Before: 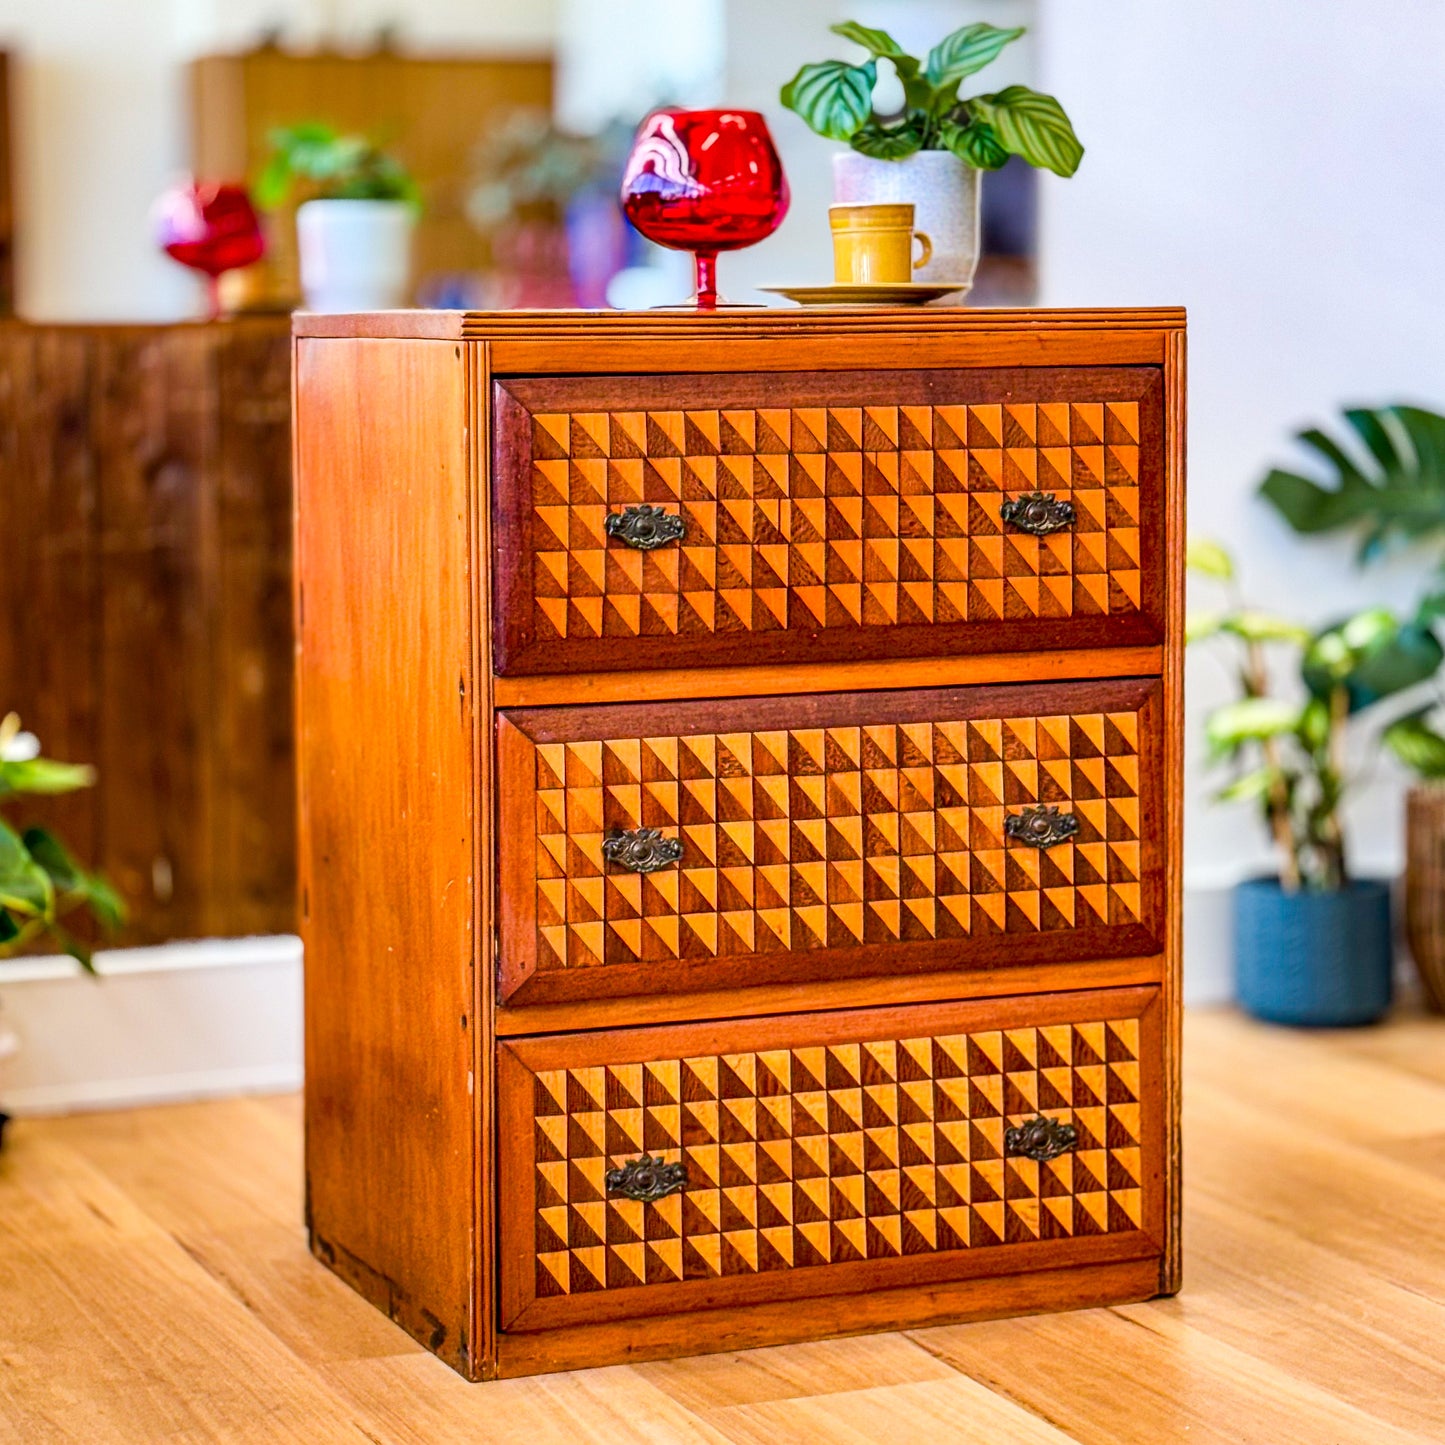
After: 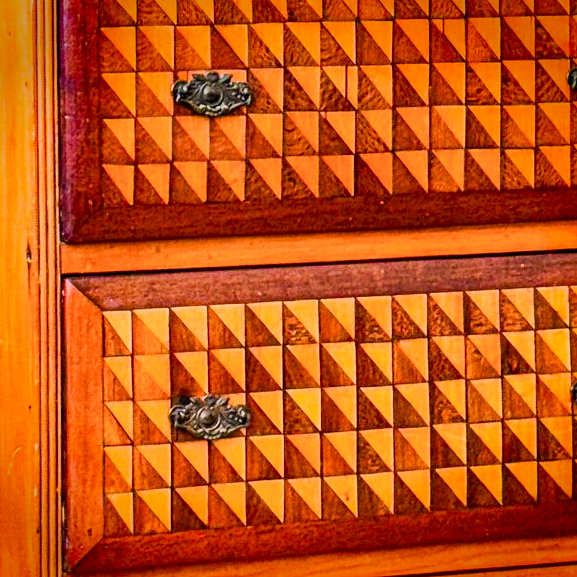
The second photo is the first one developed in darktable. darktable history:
shadows and highlights: shadows 0, highlights 40
exposure: exposure -0.153 EV, compensate highlight preservation false
crop: left 30%, top 30%, right 30%, bottom 30%
filmic rgb: black relative exposure -7.65 EV, white relative exposure 4.56 EV, hardness 3.61
contrast brightness saturation: contrast 0.2, brightness 0.16, saturation 0.22
vignetting: fall-off start 88.53%, fall-off radius 44.2%, saturation 0.376, width/height ratio 1.161
